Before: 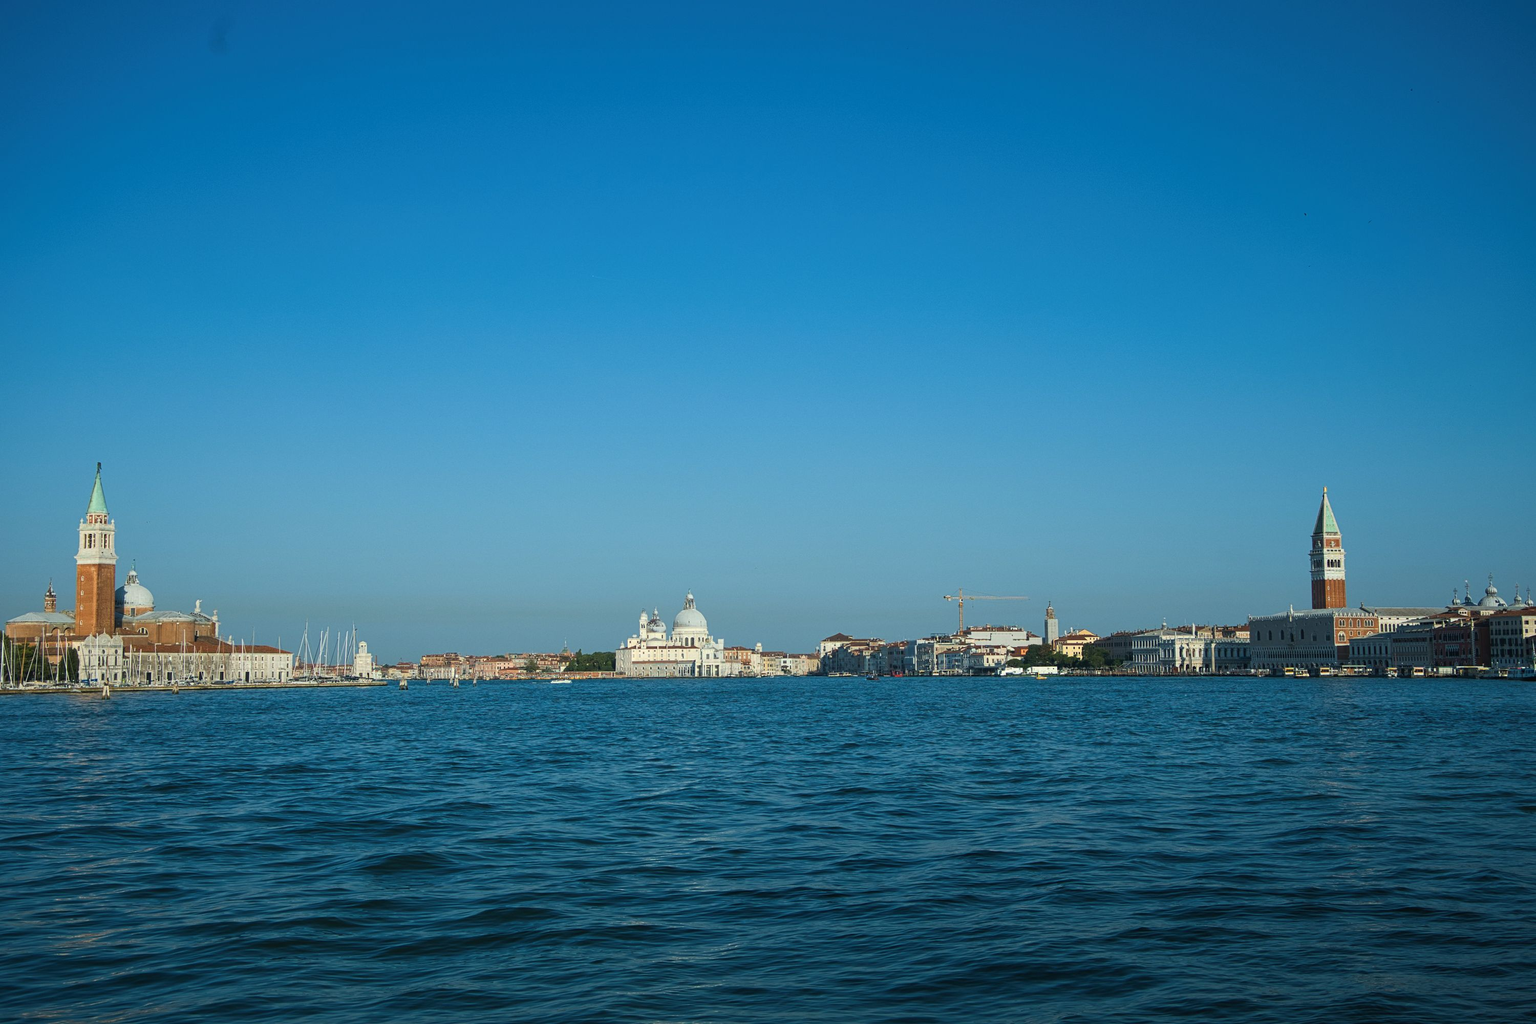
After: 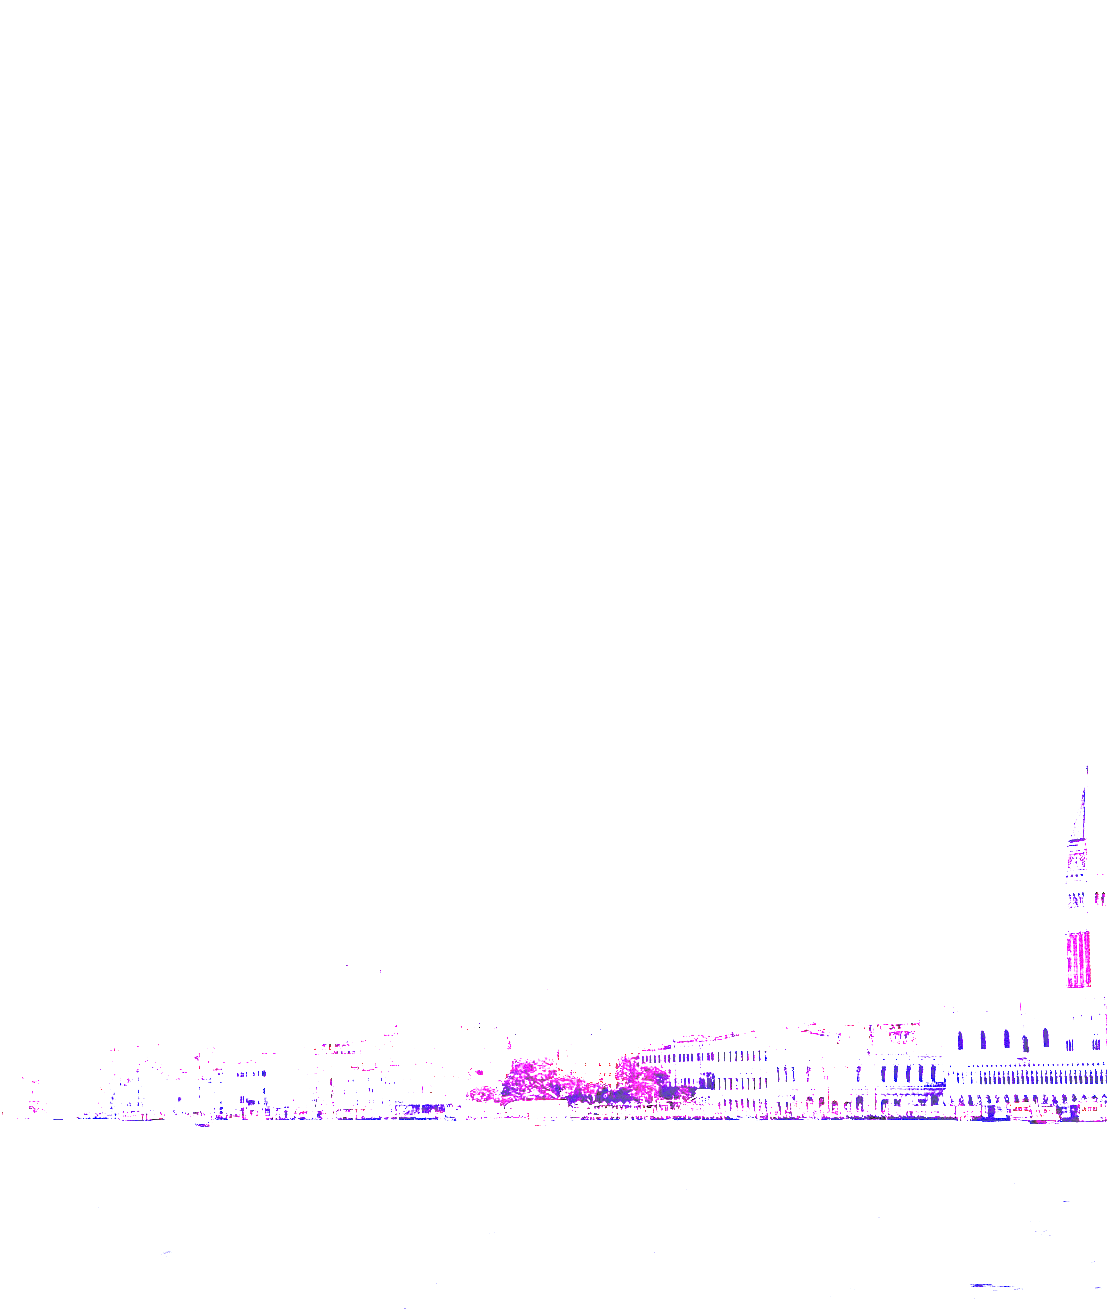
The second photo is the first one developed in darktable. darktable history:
grain: coarseness 9.61 ISO, strength 35.62%
tone equalizer: -8 EV 0.25 EV, -7 EV 0.417 EV, -6 EV 0.417 EV, -5 EV 0.25 EV, -3 EV -0.25 EV, -2 EV -0.417 EV, -1 EV -0.417 EV, +0 EV -0.25 EV, edges refinement/feathering 500, mask exposure compensation -1.57 EV, preserve details guided filter
split-toning: shadows › hue 46.8°, shadows › saturation 0.17, highlights › hue 316.8°, highlights › saturation 0.27, balance -51.82
haze removal: strength 0.29, distance 0.25, compatibility mode true, adaptive false
white balance: red 8, blue 8
crop and rotate: left 49.936%, top 10.094%, right 13.136%, bottom 24.256%
